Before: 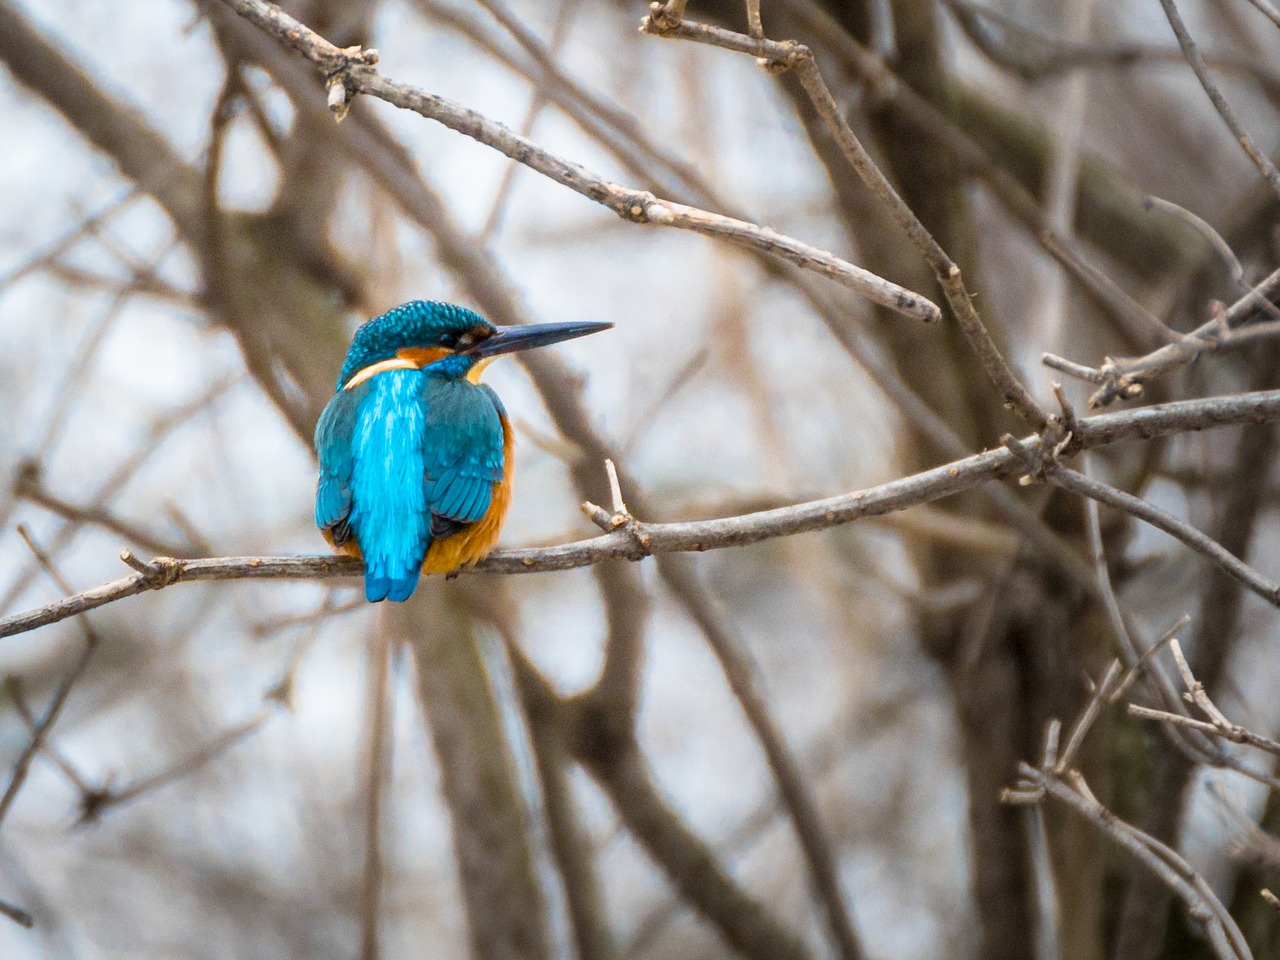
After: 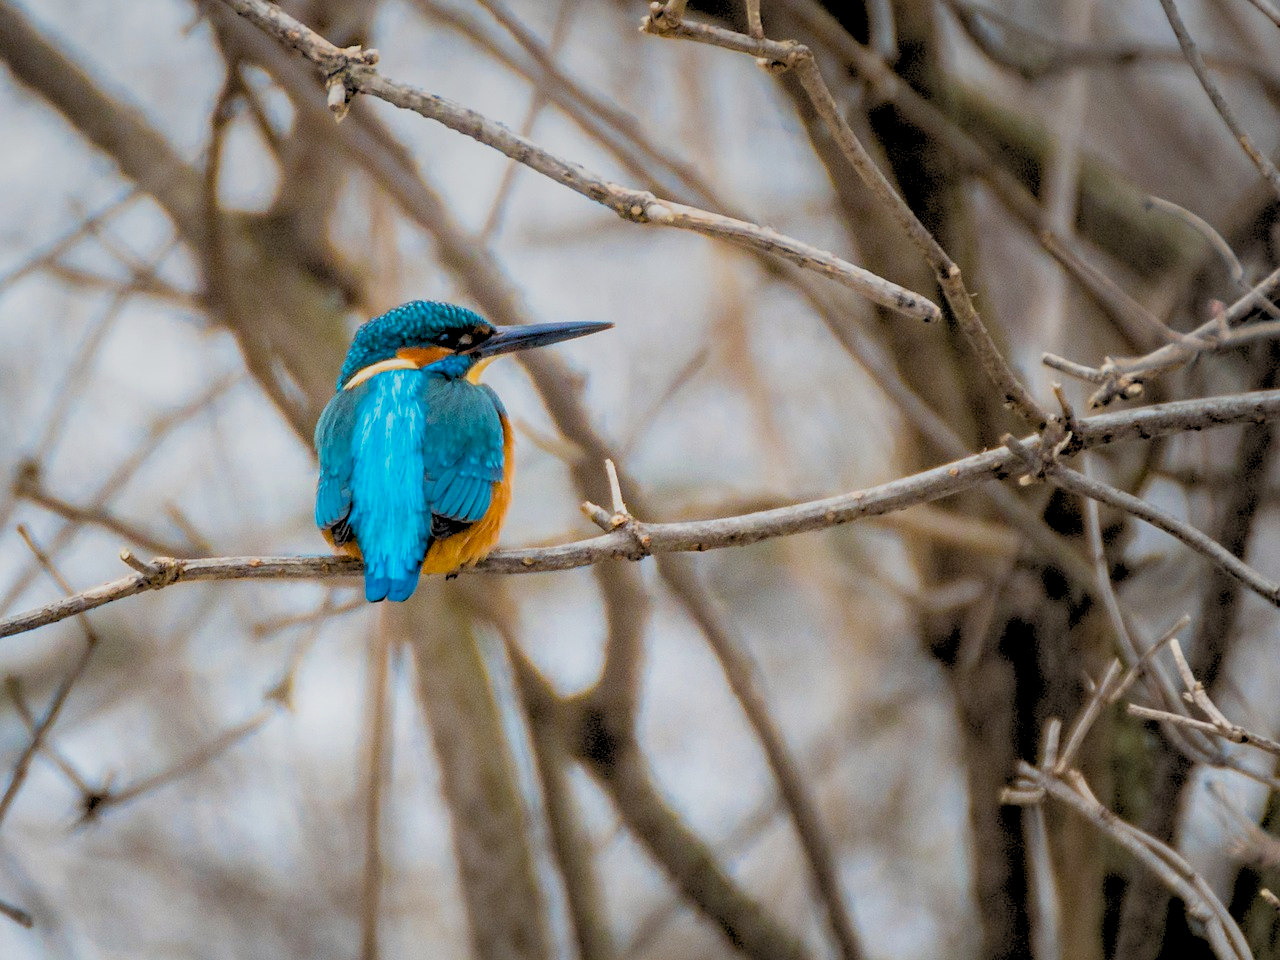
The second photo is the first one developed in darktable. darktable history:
haze removal: compatibility mode true, adaptive false
graduated density: on, module defaults
rotate and perspective: automatic cropping original format, crop left 0, crop top 0
rgb levels: preserve colors sum RGB, levels [[0.038, 0.433, 0.934], [0, 0.5, 1], [0, 0.5, 1]]
